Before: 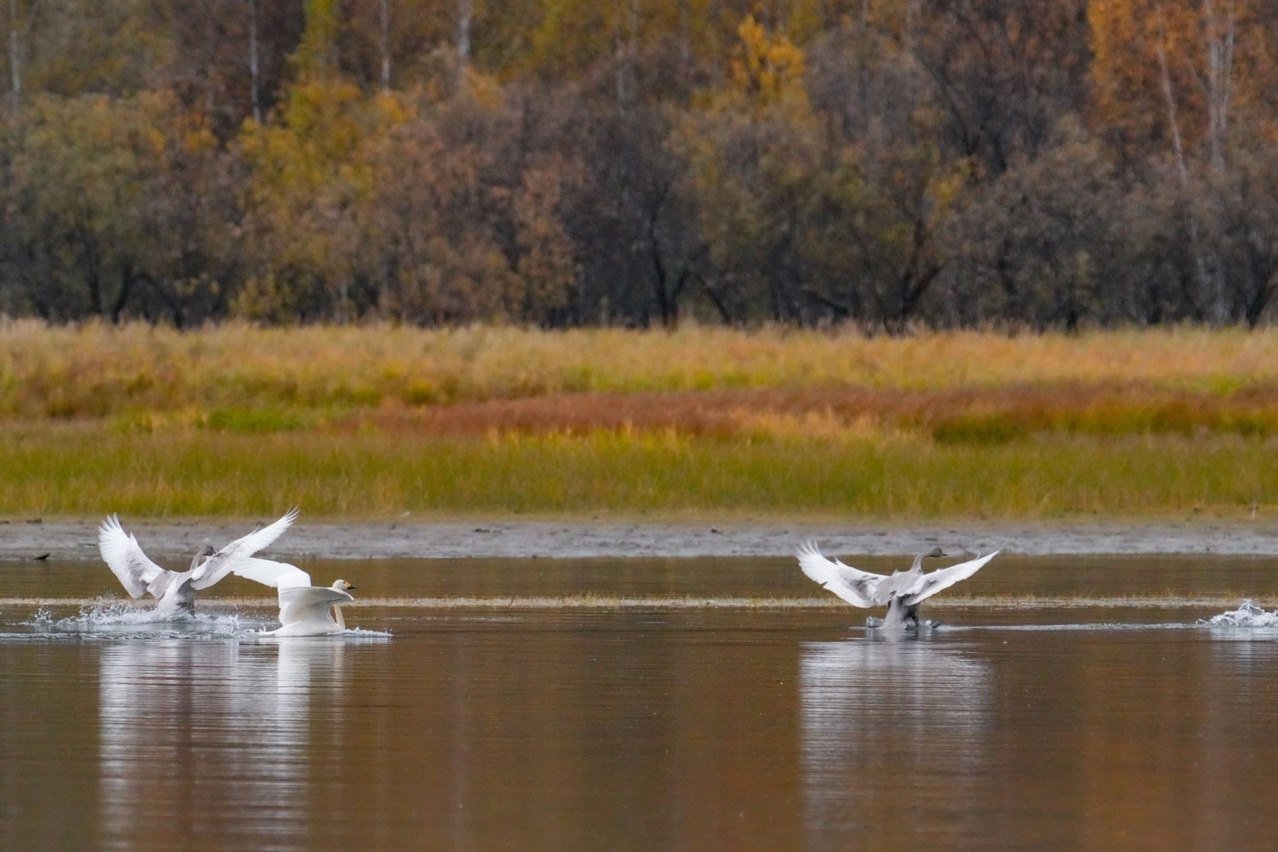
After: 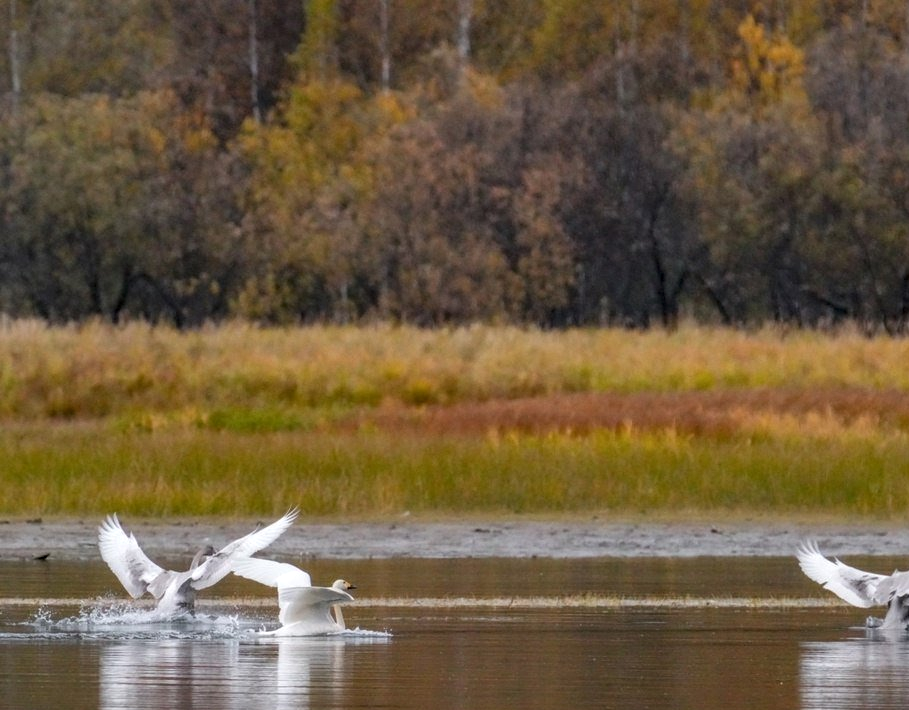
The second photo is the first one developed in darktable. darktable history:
local contrast: on, module defaults
crop: right 28.872%, bottom 16.568%
